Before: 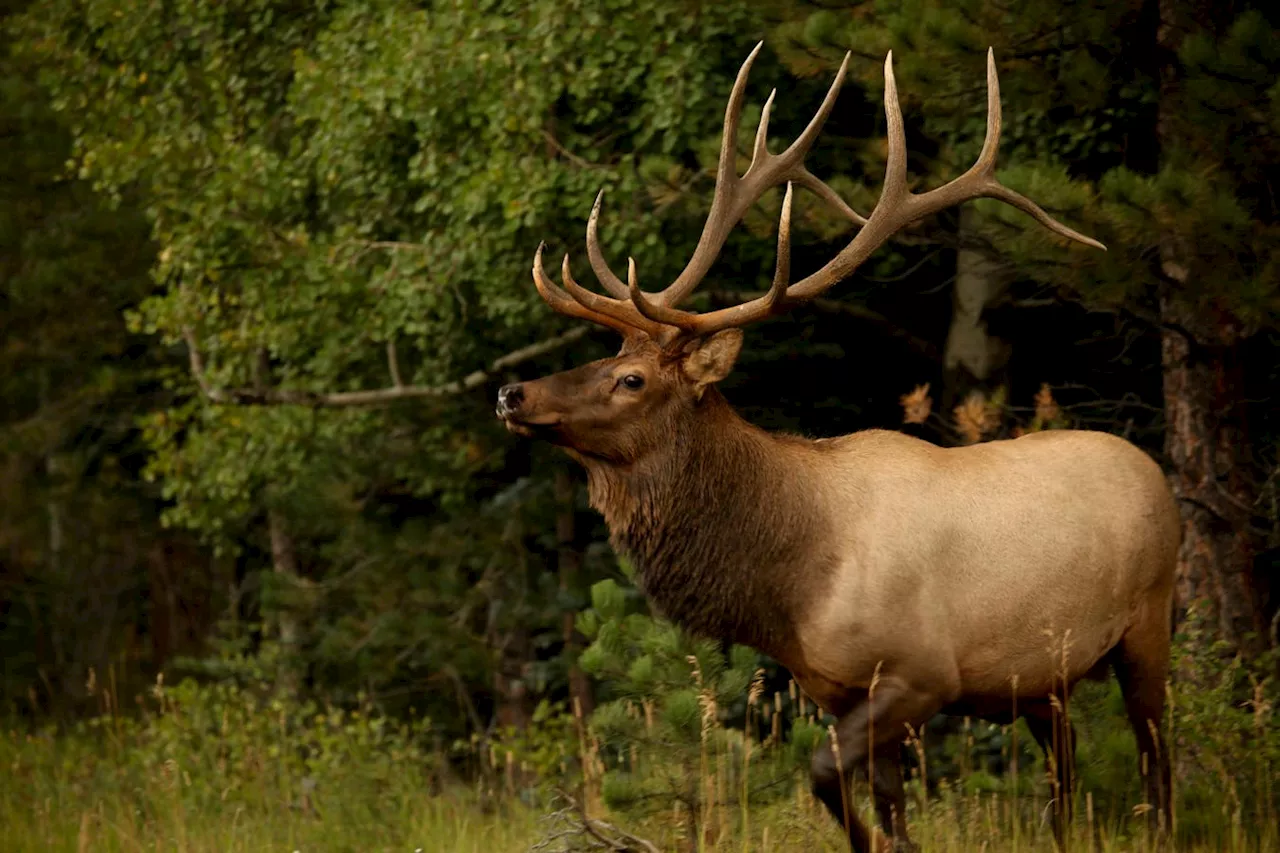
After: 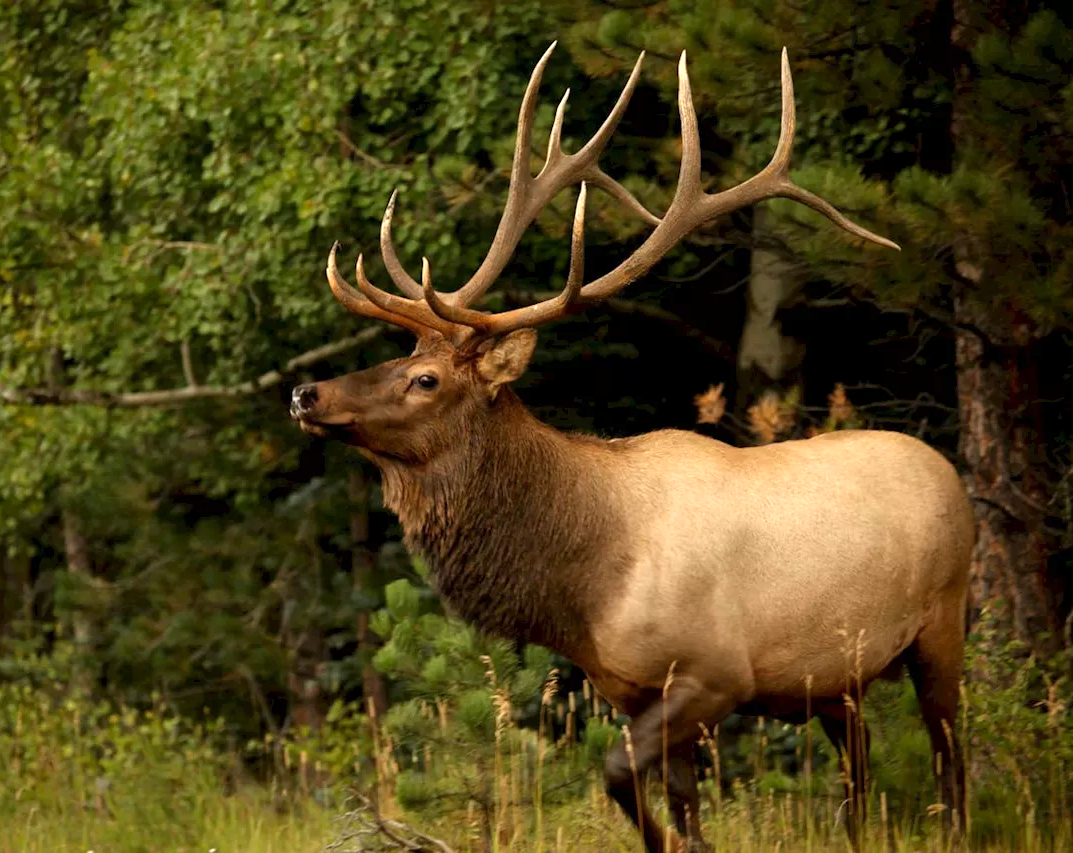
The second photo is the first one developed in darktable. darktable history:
crop: left 16.145%
exposure: exposure 0.64 EV, compensate highlight preservation false
